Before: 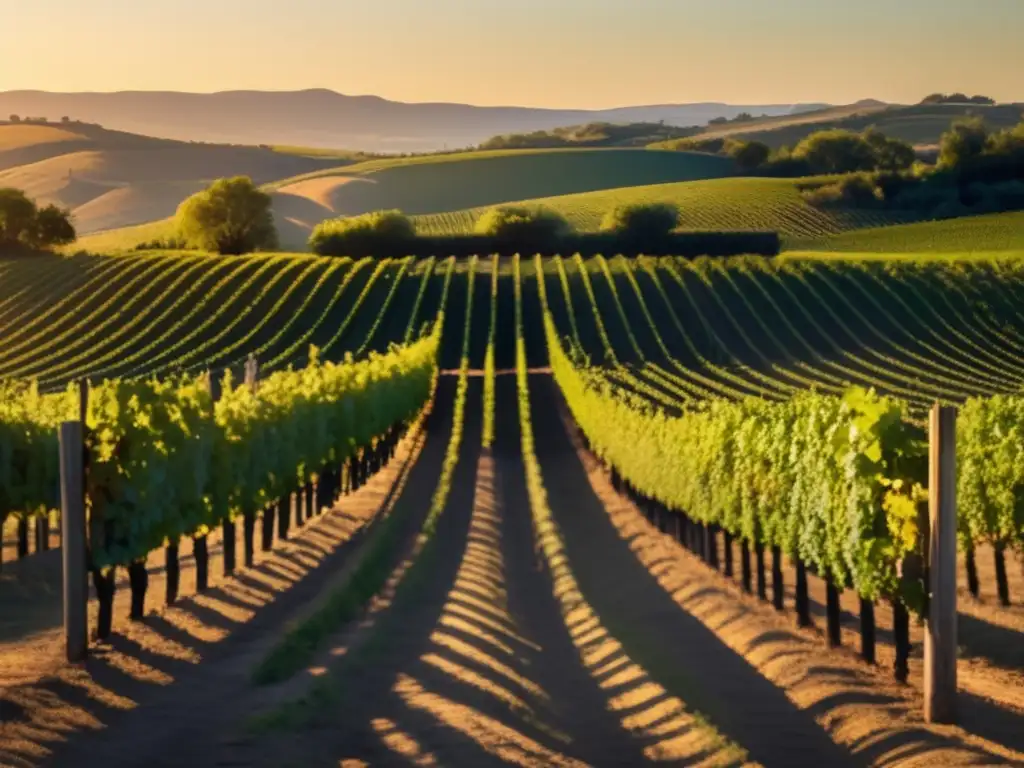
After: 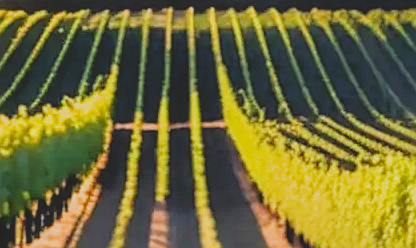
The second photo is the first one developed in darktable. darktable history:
crop: left 31.846%, top 32.155%, right 27.526%, bottom 35.475%
filmic rgb: black relative exposure -4.78 EV, white relative exposure 4.02 EV, threshold 3.02 EV, hardness 2.78, enable highlight reconstruction true
local contrast: on, module defaults
exposure: black level correction 0, exposure 1.448 EV, compensate exposure bias true, compensate highlight preservation false
contrast brightness saturation: contrast -0.297
tone equalizer: on, module defaults
sharpen: on, module defaults
